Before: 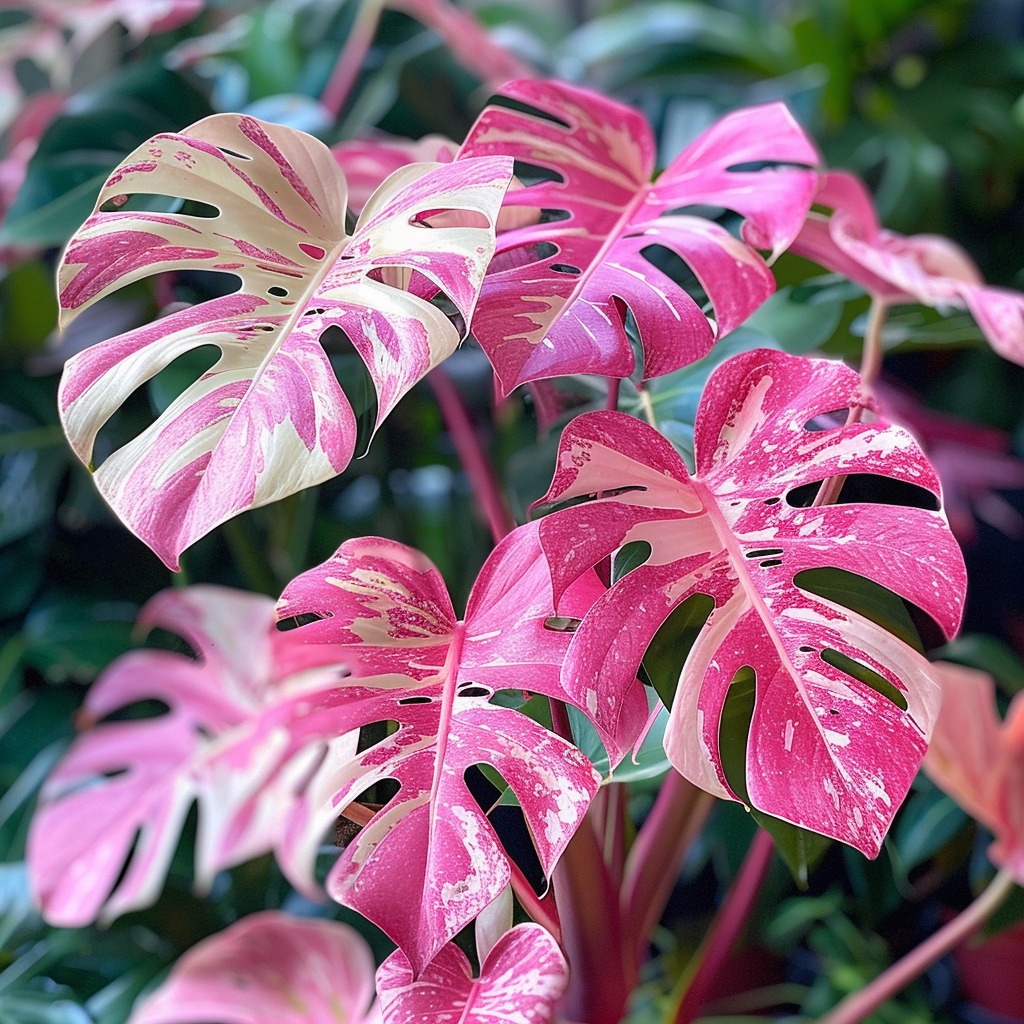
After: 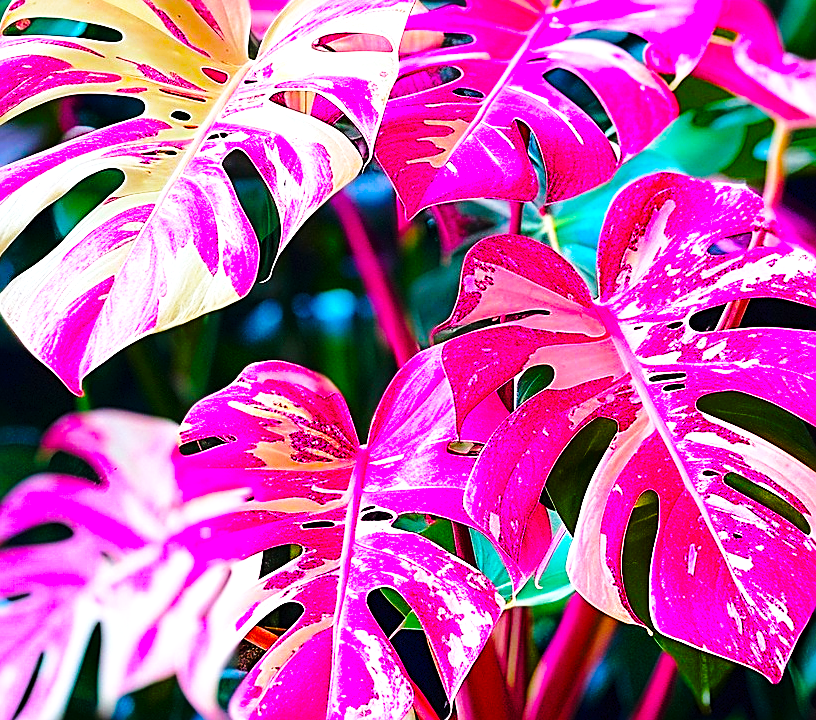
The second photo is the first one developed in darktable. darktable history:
local contrast: mode bilateral grid, contrast 9, coarseness 26, detail 112%, midtone range 0.2
crop: left 9.529%, top 17.235%, right 10.708%, bottom 12.356%
sharpen: radius 2.532, amount 0.628
color balance rgb: linear chroma grading › shadows 17.515%, linear chroma grading › highlights 61.854%, linear chroma grading › global chroma 49.423%, perceptual saturation grading › global saturation 19.716%, perceptual brilliance grading › highlights 14.562%, perceptual brilliance grading › mid-tones -6.227%, perceptual brilliance grading › shadows -27.454%, global vibrance 20%
base curve: curves: ch0 [(0, 0) (0.028, 0.03) (0.121, 0.232) (0.46, 0.748) (0.859, 0.968) (1, 1)], preserve colors none
contrast brightness saturation: saturation 0.124
tone curve: curves: ch0 [(0, 0) (0.003, 0.006) (0.011, 0.014) (0.025, 0.024) (0.044, 0.035) (0.069, 0.046) (0.1, 0.074) (0.136, 0.115) (0.177, 0.161) (0.224, 0.226) (0.277, 0.293) (0.335, 0.364) (0.399, 0.441) (0.468, 0.52) (0.543, 0.58) (0.623, 0.657) (0.709, 0.72) (0.801, 0.794) (0.898, 0.883) (1, 1)], color space Lab, linked channels, preserve colors none
